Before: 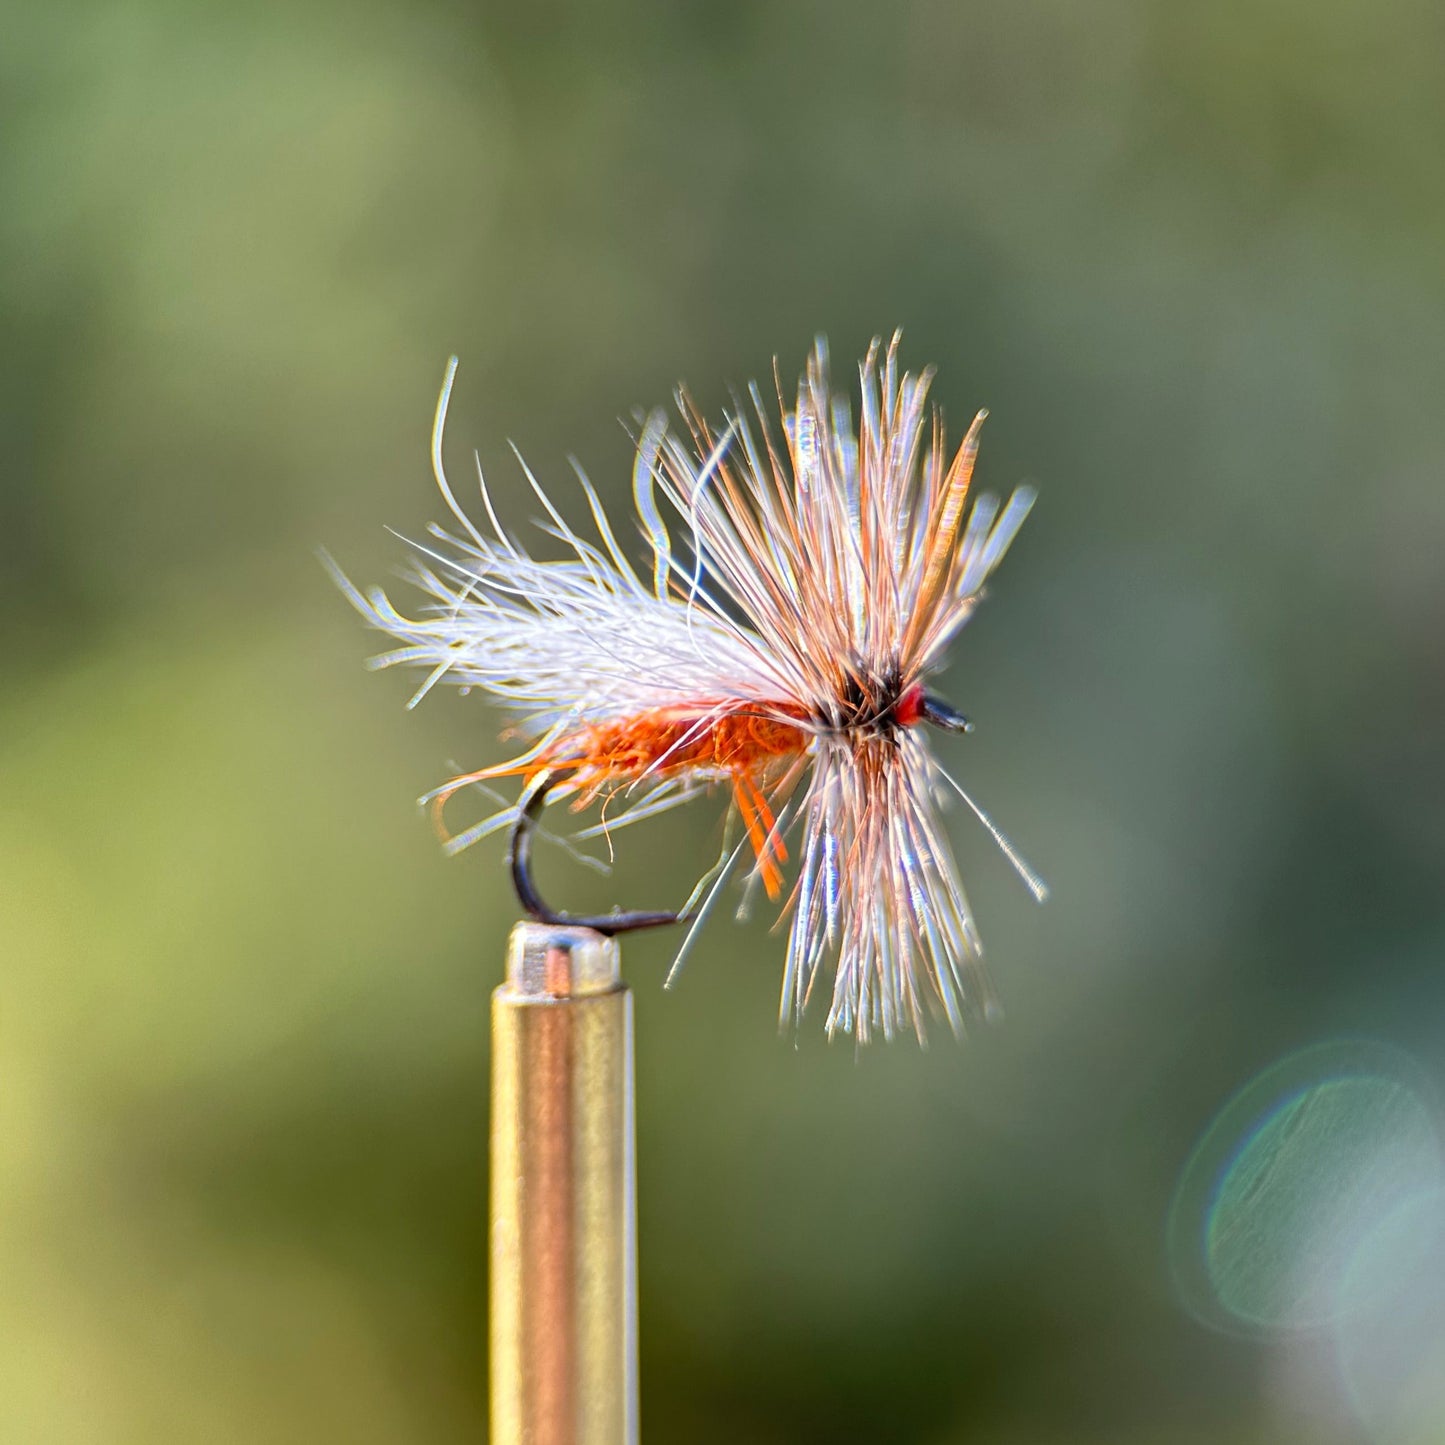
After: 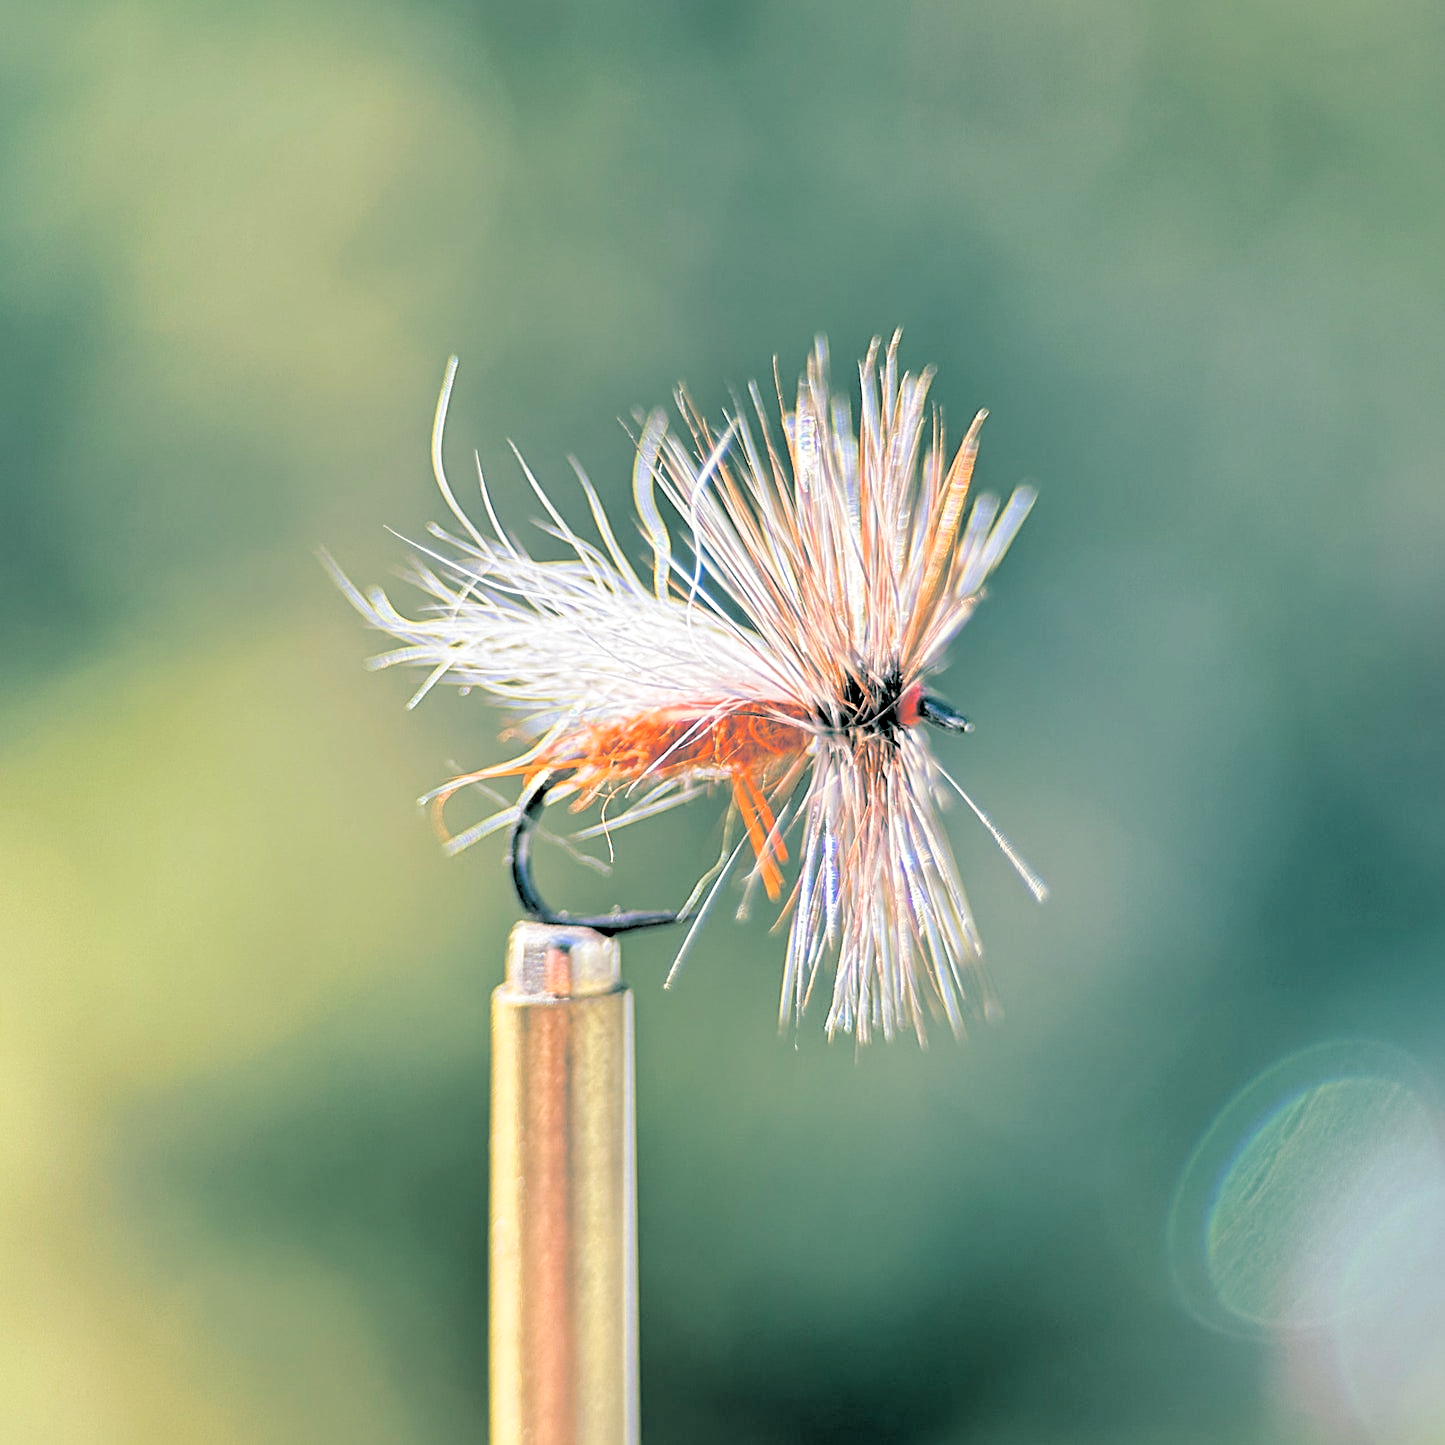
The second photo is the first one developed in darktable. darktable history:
contrast brightness saturation: contrast 0.06, brightness -0.01, saturation -0.23
levels: levels [0.093, 0.434, 0.988]
sharpen: on, module defaults
split-toning: shadows › hue 186.43°, highlights › hue 49.29°, compress 30.29%
